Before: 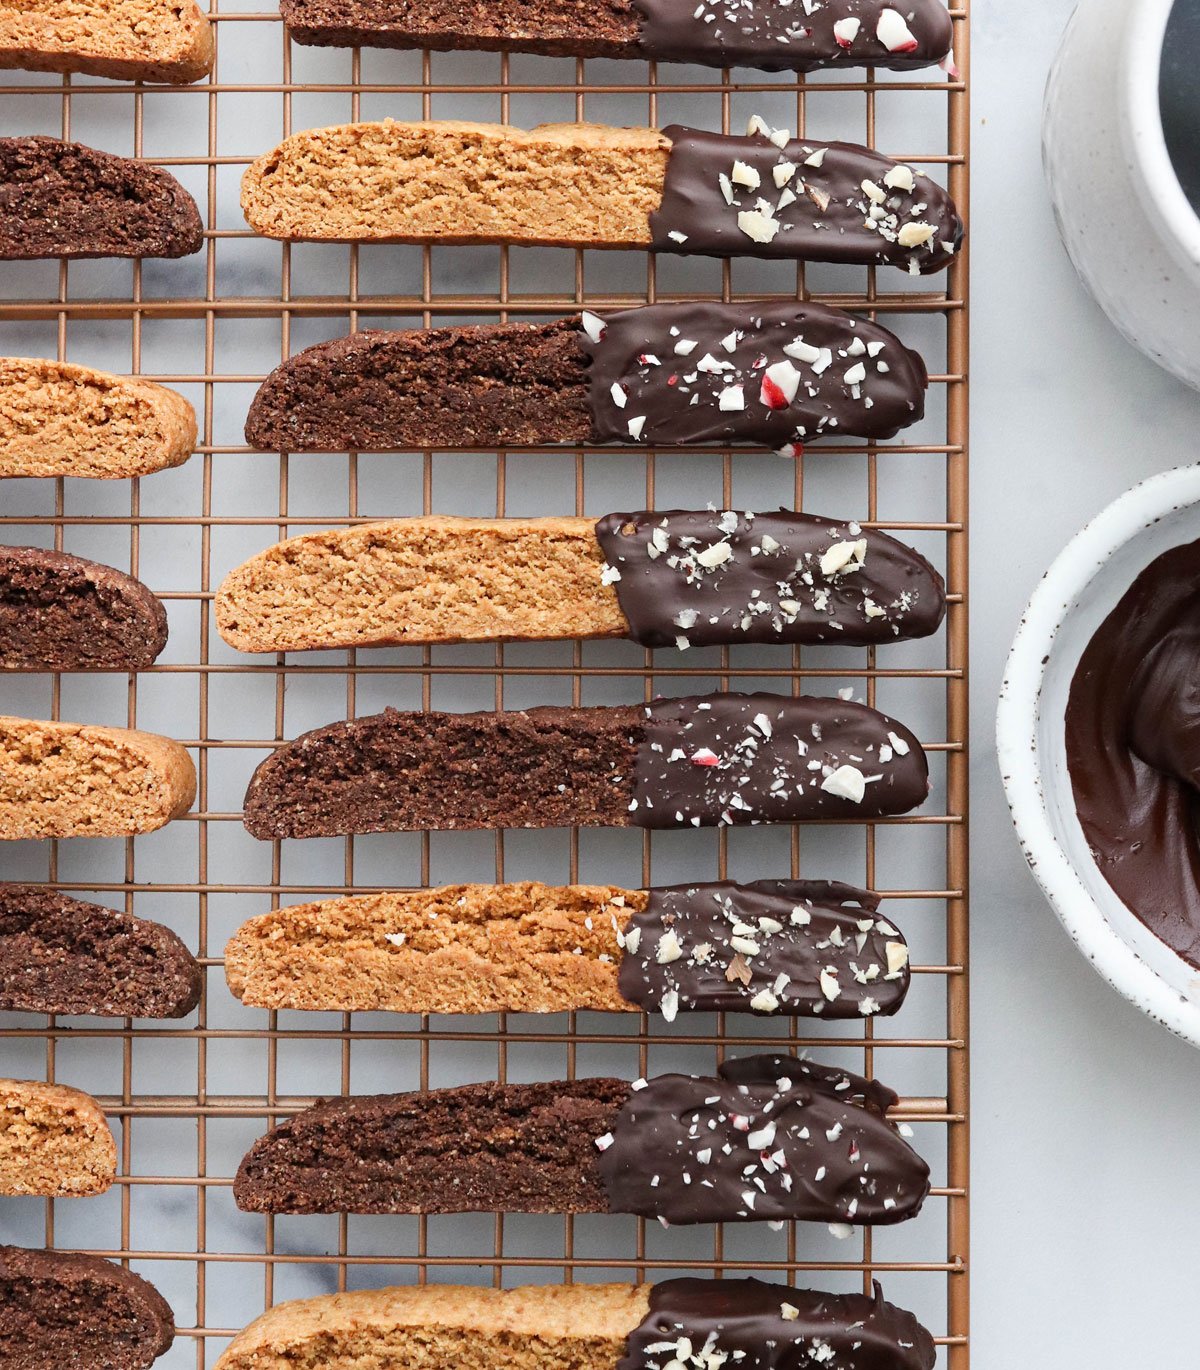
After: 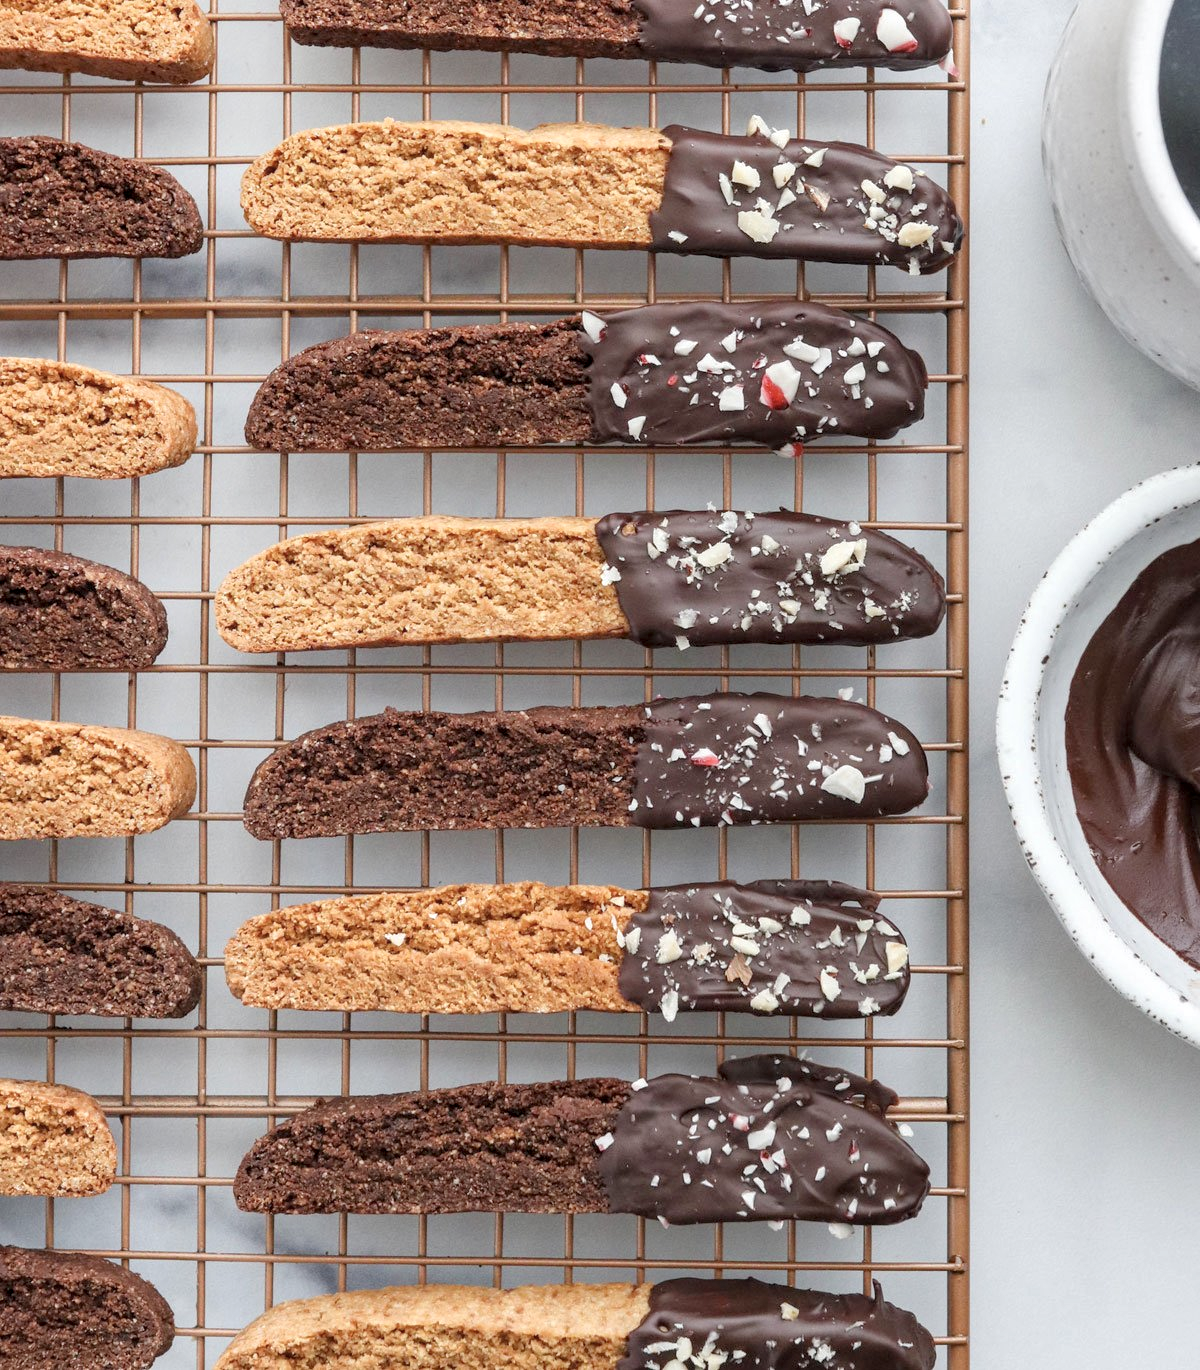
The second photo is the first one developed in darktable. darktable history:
local contrast: on, module defaults
tone equalizer: -7 EV 0.152 EV, -6 EV 0.612 EV, -5 EV 1.14 EV, -4 EV 1.36 EV, -3 EV 1.16 EV, -2 EV 0.6 EV, -1 EV 0.155 EV, smoothing diameter 24.88%, edges refinement/feathering 13.76, preserve details guided filter
contrast brightness saturation: saturation -0.17
